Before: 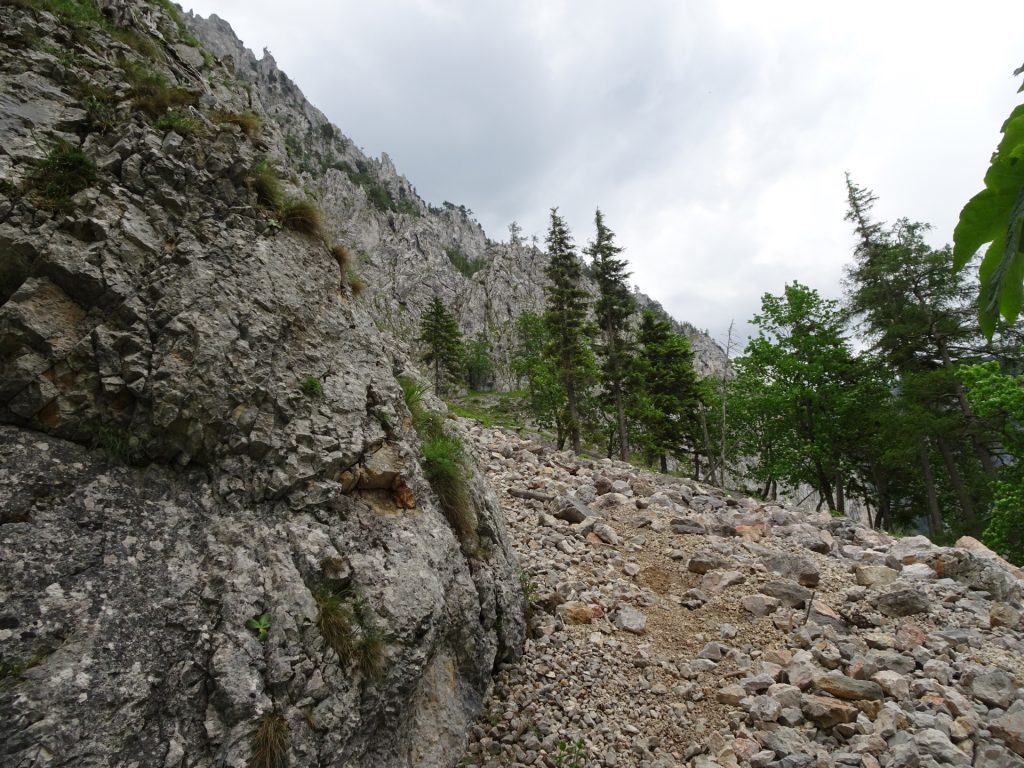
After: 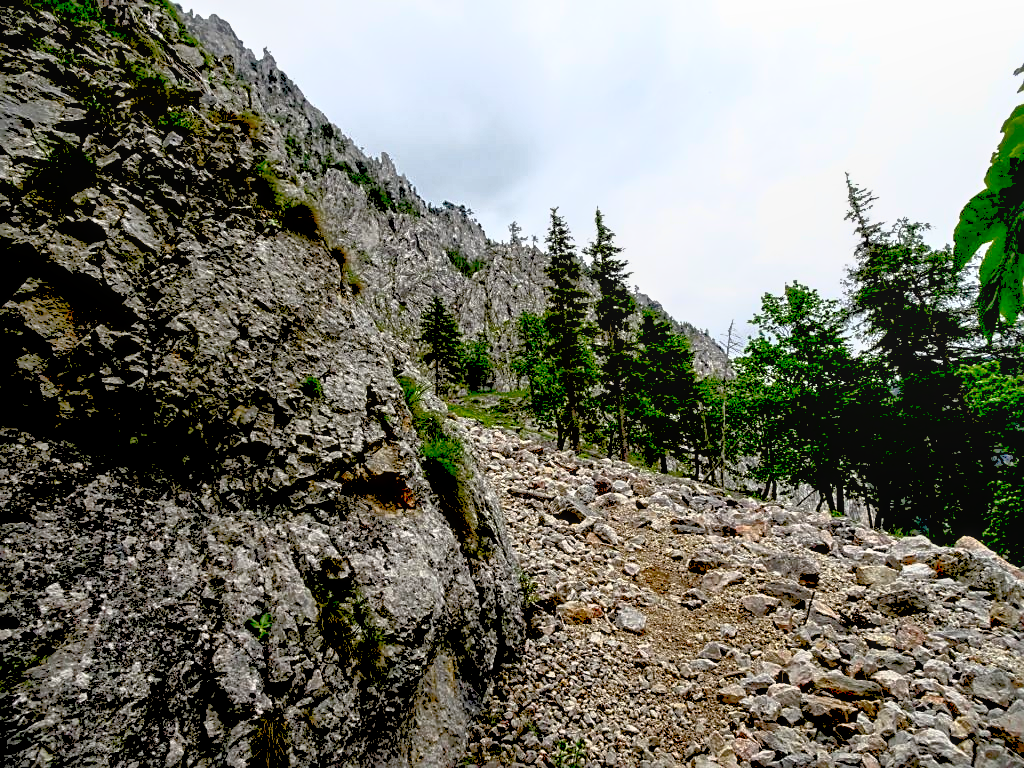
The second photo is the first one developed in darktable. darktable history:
shadows and highlights: shadows 59.72, highlights -60.1, highlights color adjustment 41.91%
sharpen: on, module defaults
tone curve: curves: ch0 [(0, 0) (0.003, 0.116) (0.011, 0.116) (0.025, 0.113) (0.044, 0.114) (0.069, 0.118) (0.1, 0.137) (0.136, 0.171) (0.177, 0.213) (0.224, 0.259) (0.277, 0.316) (0.335, 0.381) (0.399, 0.458) (0.468, 0.548) (0.543, 0.654) (0.623, 0.775) (0.709, 0.895) (0.801, 0.972) (0.898, 0.991) (1, 1)], color space Lab, independent channels, preserve colors none
exposure: black level correction 0.047, exposure 0.014 EV, compensate highlight preservation false
local contrast: on, module defaults
